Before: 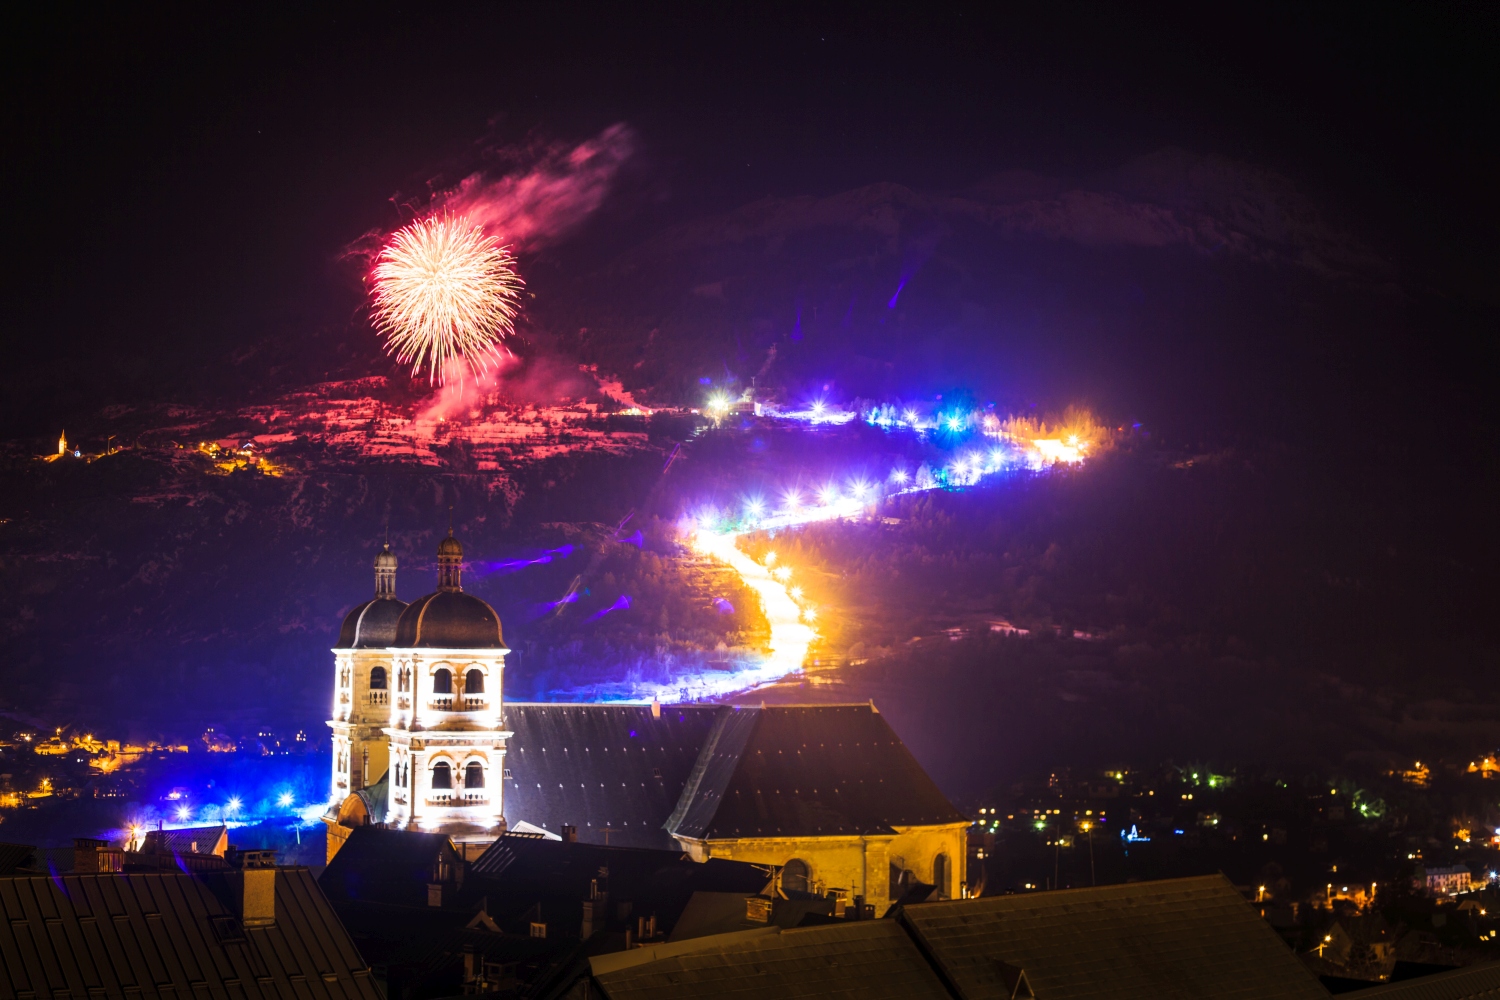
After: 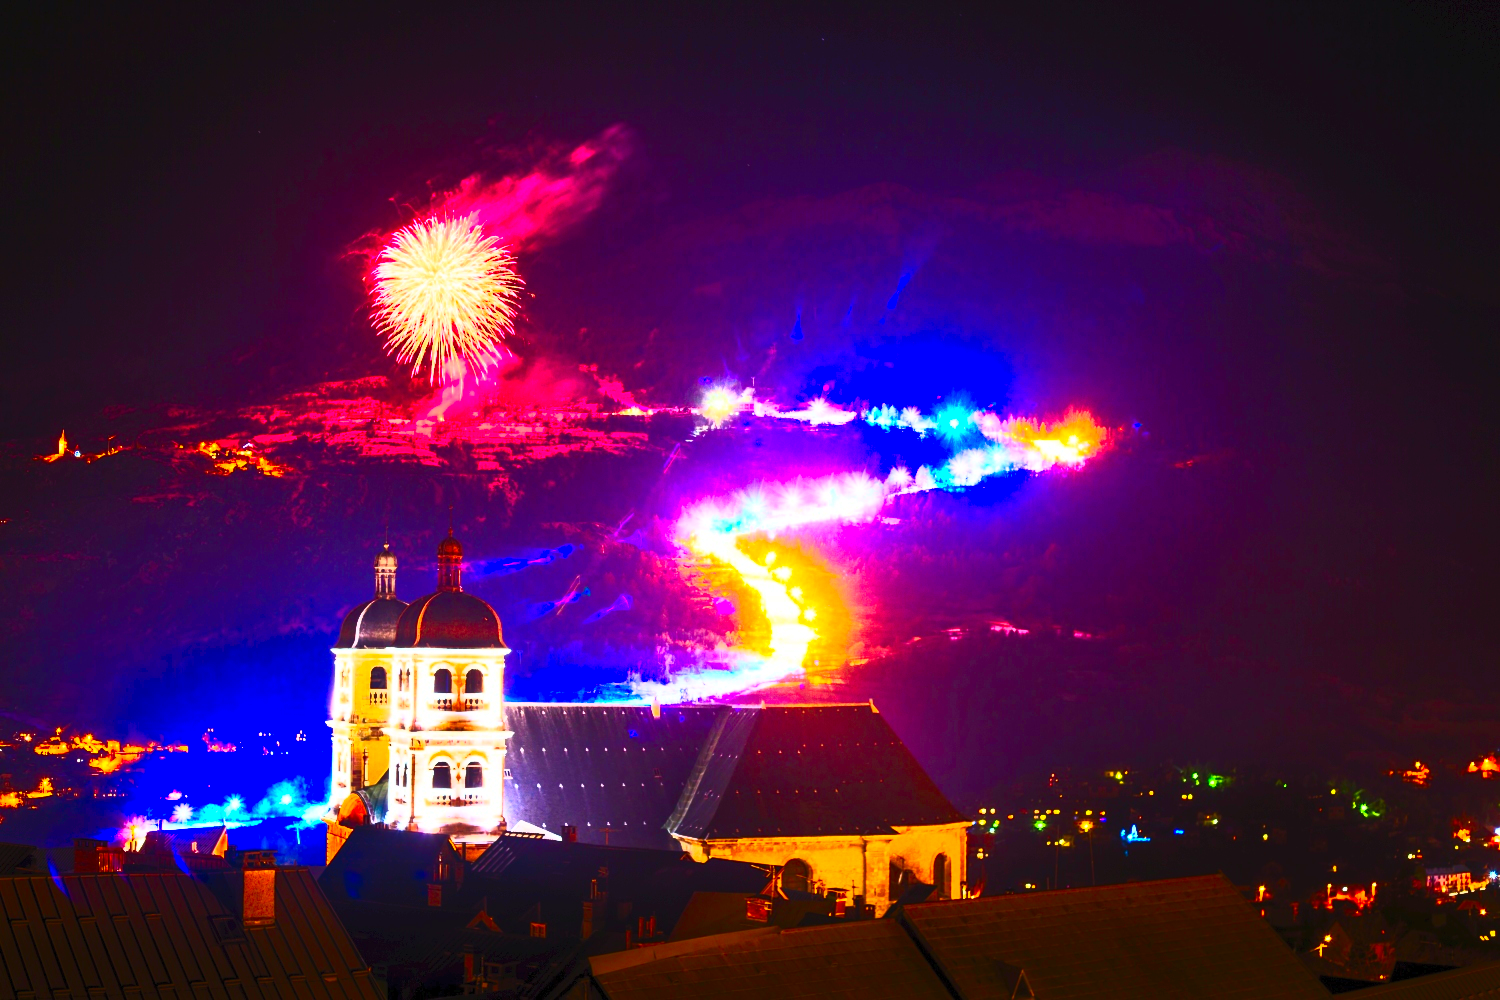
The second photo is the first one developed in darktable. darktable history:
contrast brightness saturation: contrast 0.83, brightness 0.59, saturation 0.59
color contrast: green-magenta contrast 1.69, blue-yellow contrast 1.49
